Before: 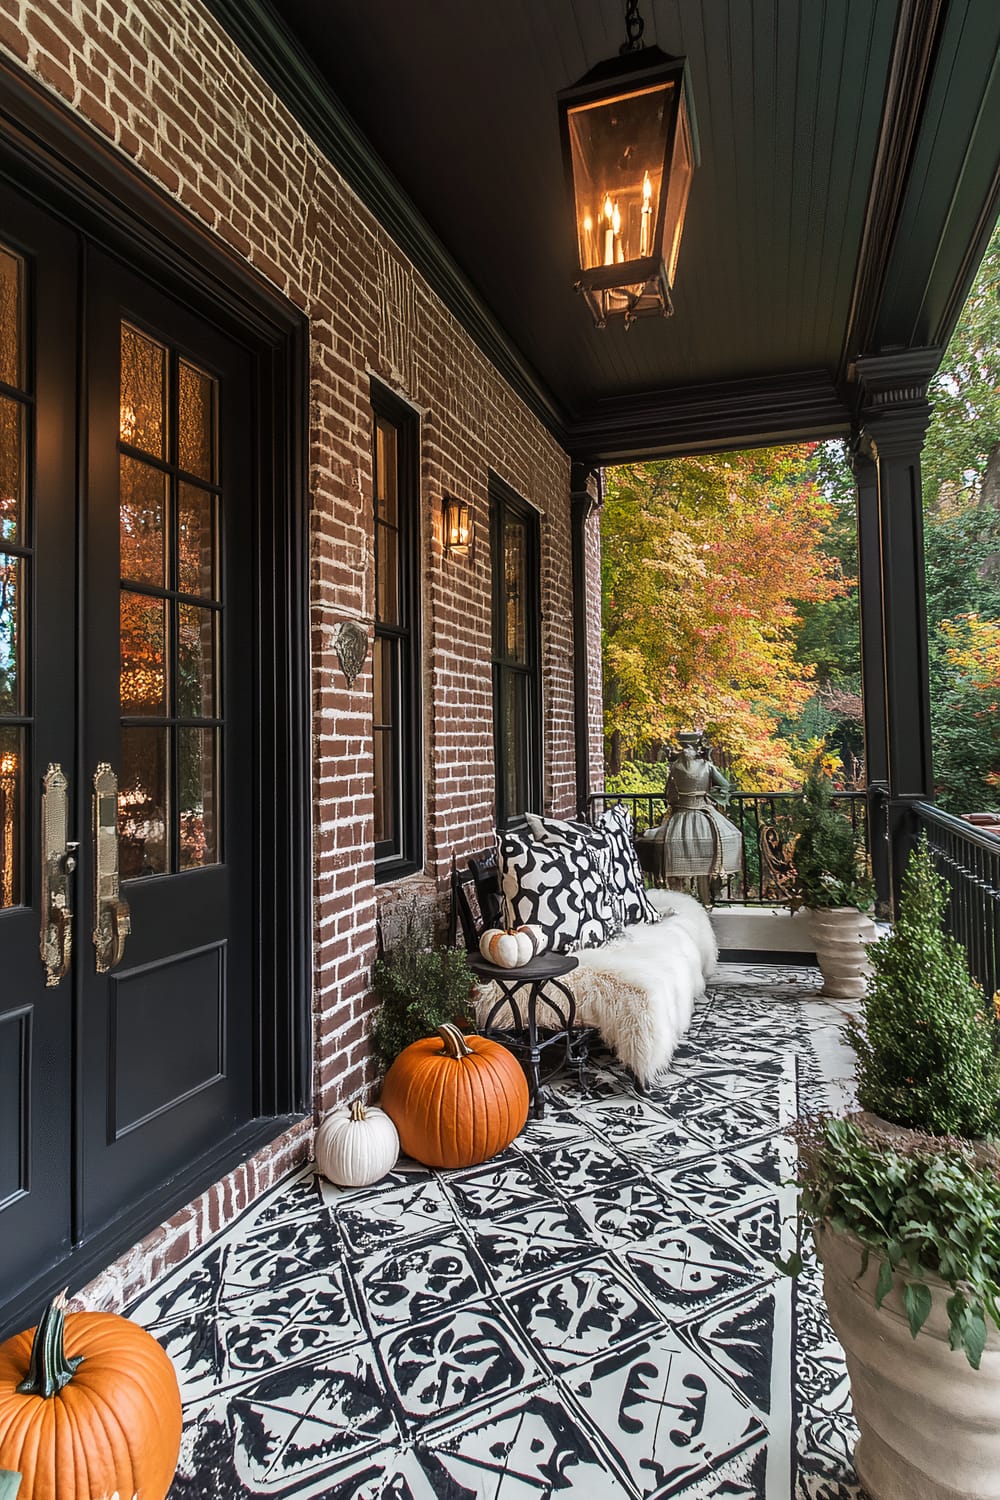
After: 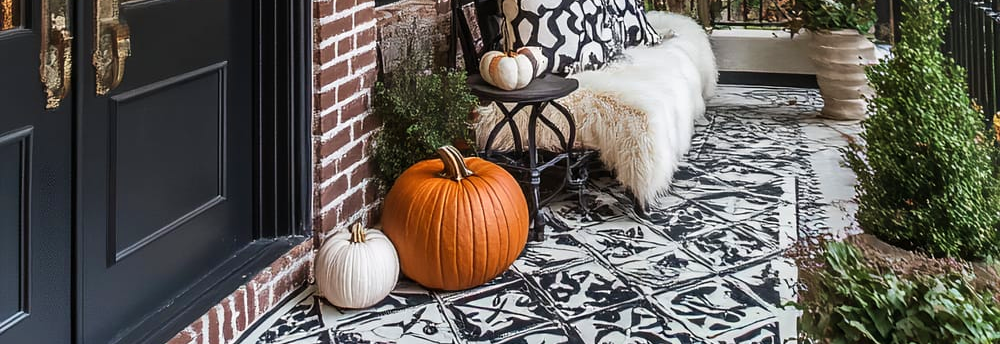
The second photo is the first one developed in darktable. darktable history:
velvia: on, module defaults
crop and rotate: top 58.659%, bottom 18.38%
